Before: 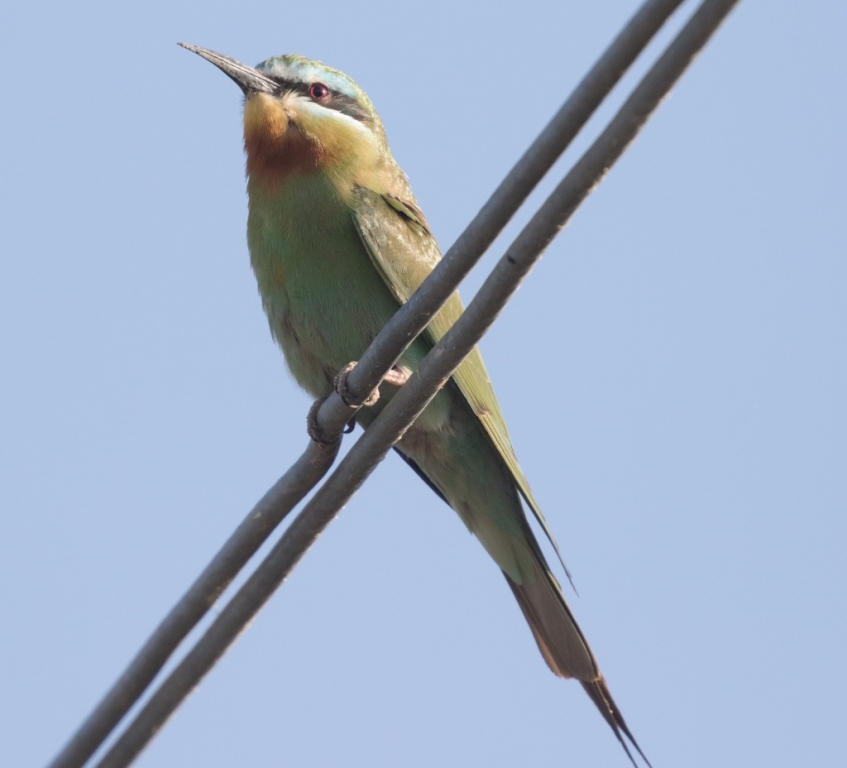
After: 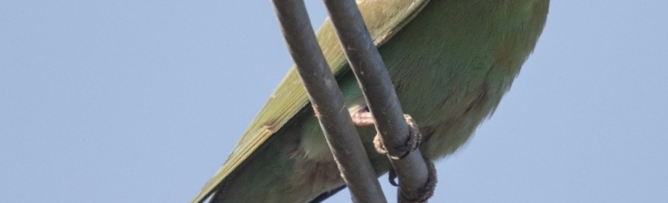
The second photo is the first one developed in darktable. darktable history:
local contrast: on, module defaults
crop and rotate: angle 16.12°, top 30.835%, bottom 35.653%
exposure: exposure -0.072 EV, compensate highlight preservation false
shadows and highlights: shadows 37.27, highlights -28.18, soften with gaussian
